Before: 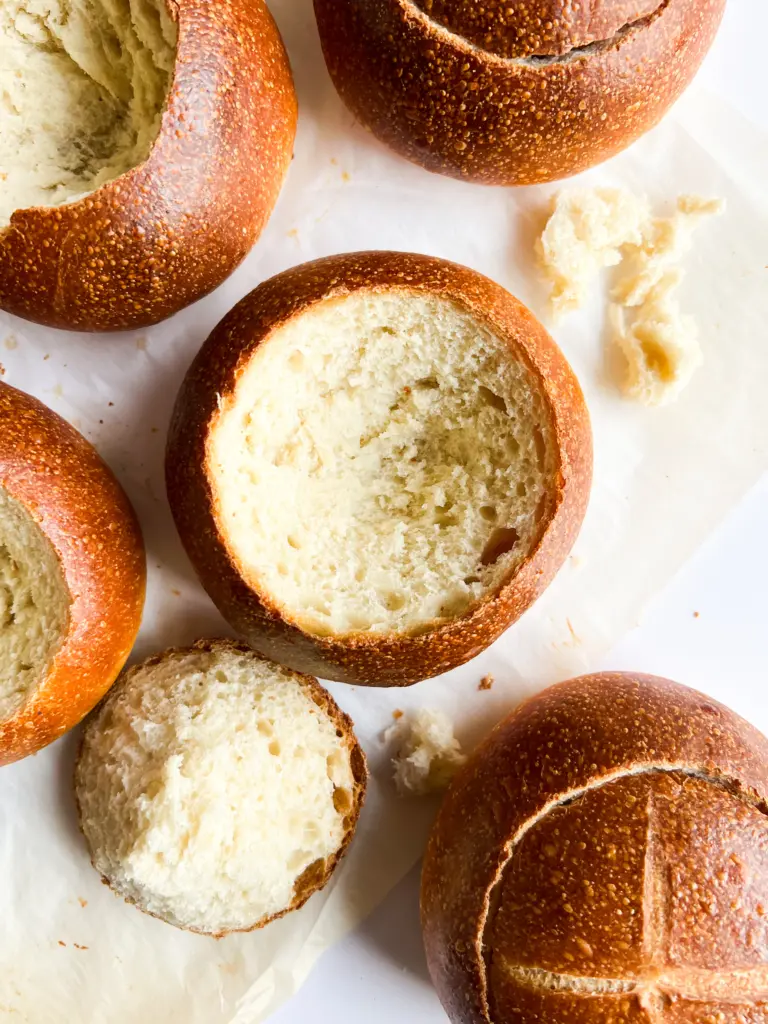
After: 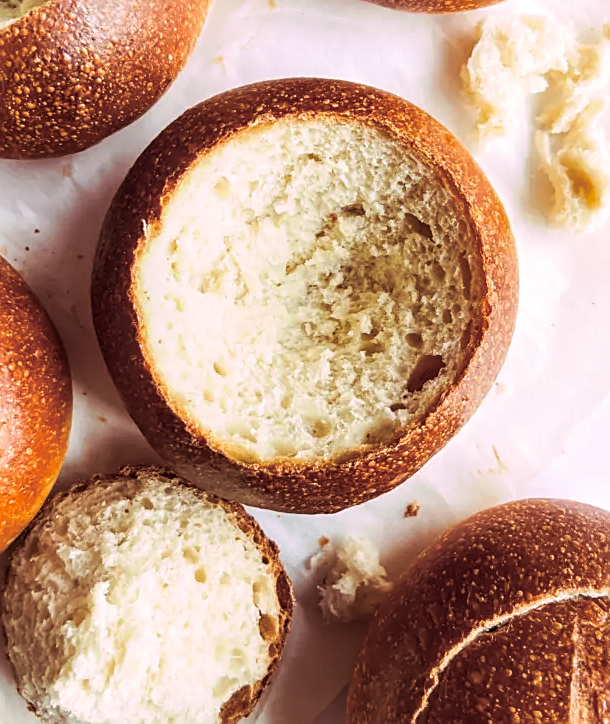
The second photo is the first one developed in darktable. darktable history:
sharpen: on, module defaults
crop: left 9.712%, top 16.928%, right 10.845%, bottom 12.332%
split-toning: highlights › hue 298.8°, highlights › saturation 0.73, compress 41.76%
local contrast: on, module defaults
